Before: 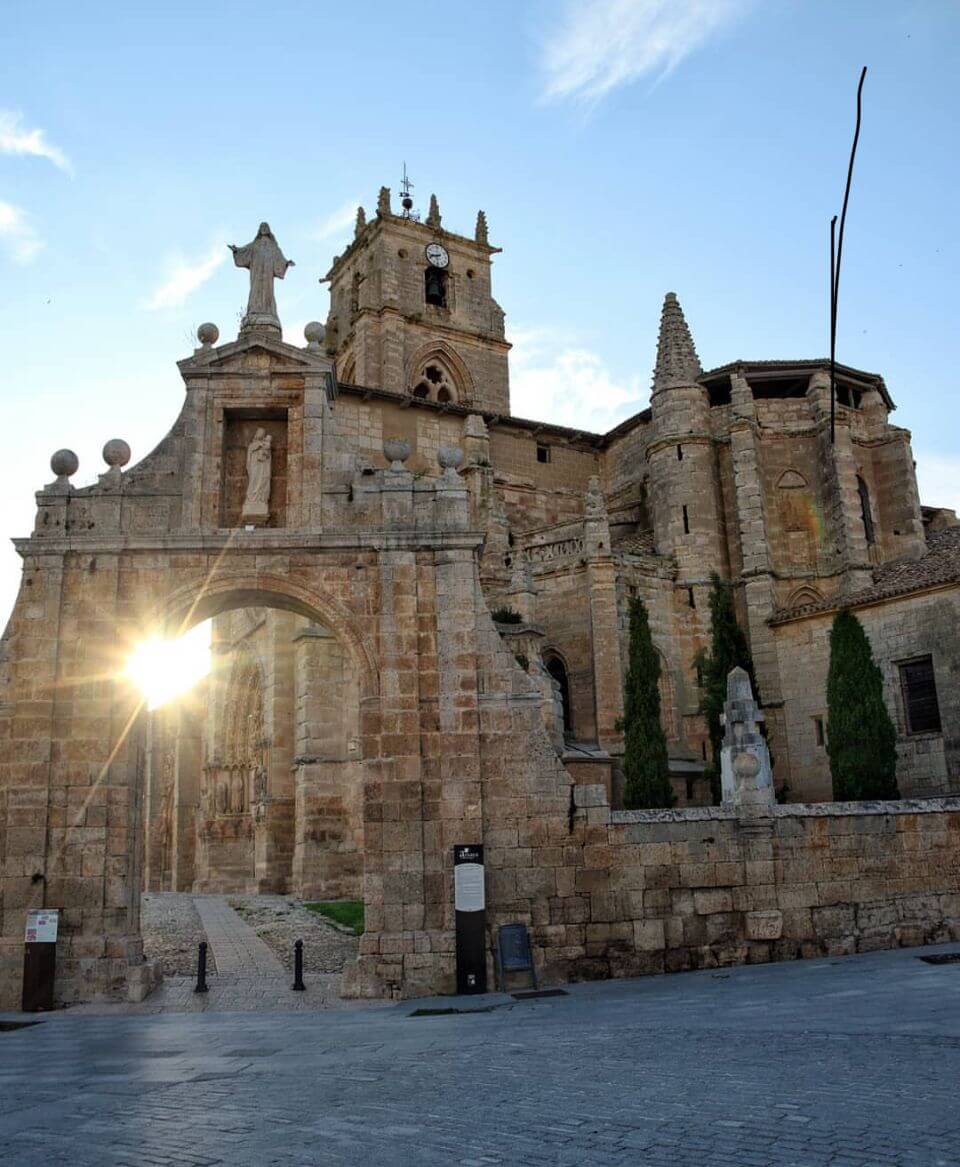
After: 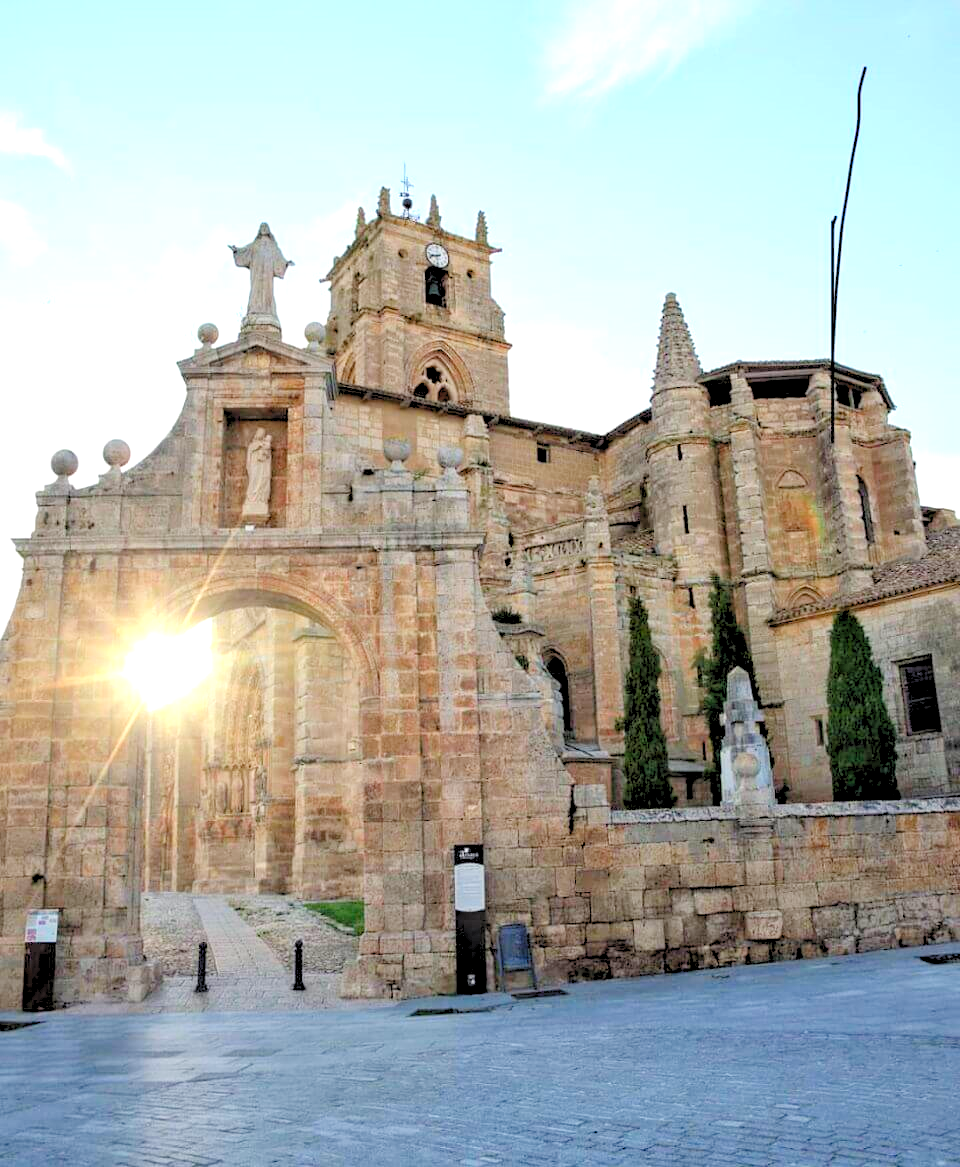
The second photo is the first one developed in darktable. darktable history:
levels: levels [0.072, 0.414, 0.976]
exposure: black level correction 0, exposure 0.692 EV, compensate exposure bias true, compensate highlight preservation false
